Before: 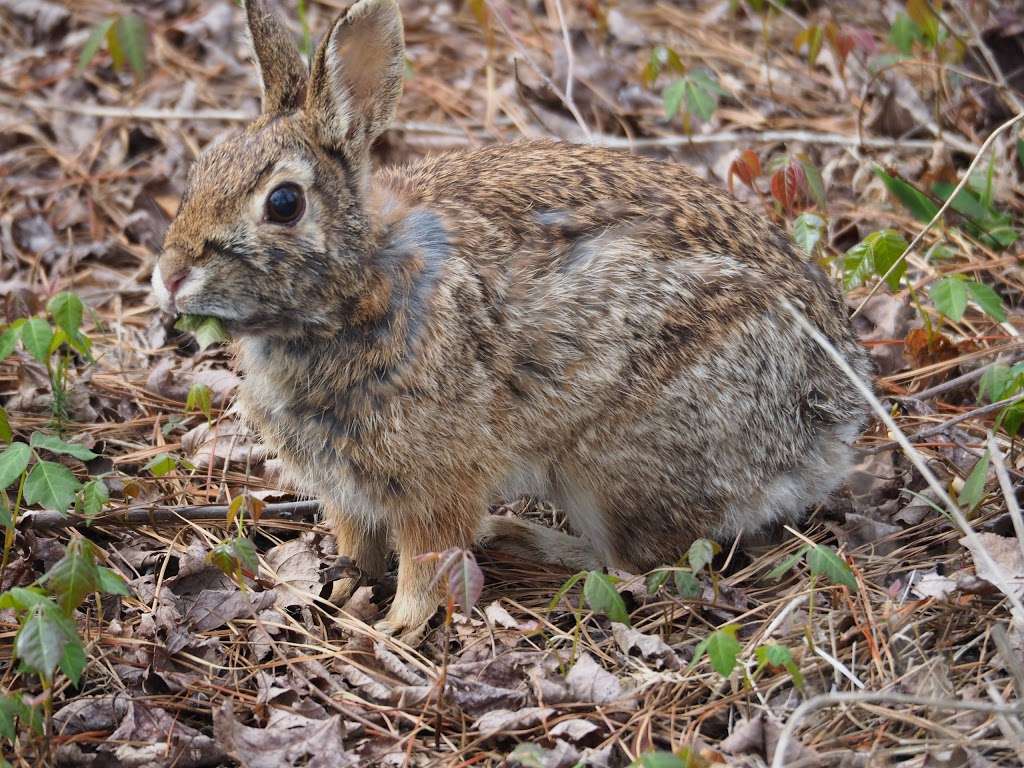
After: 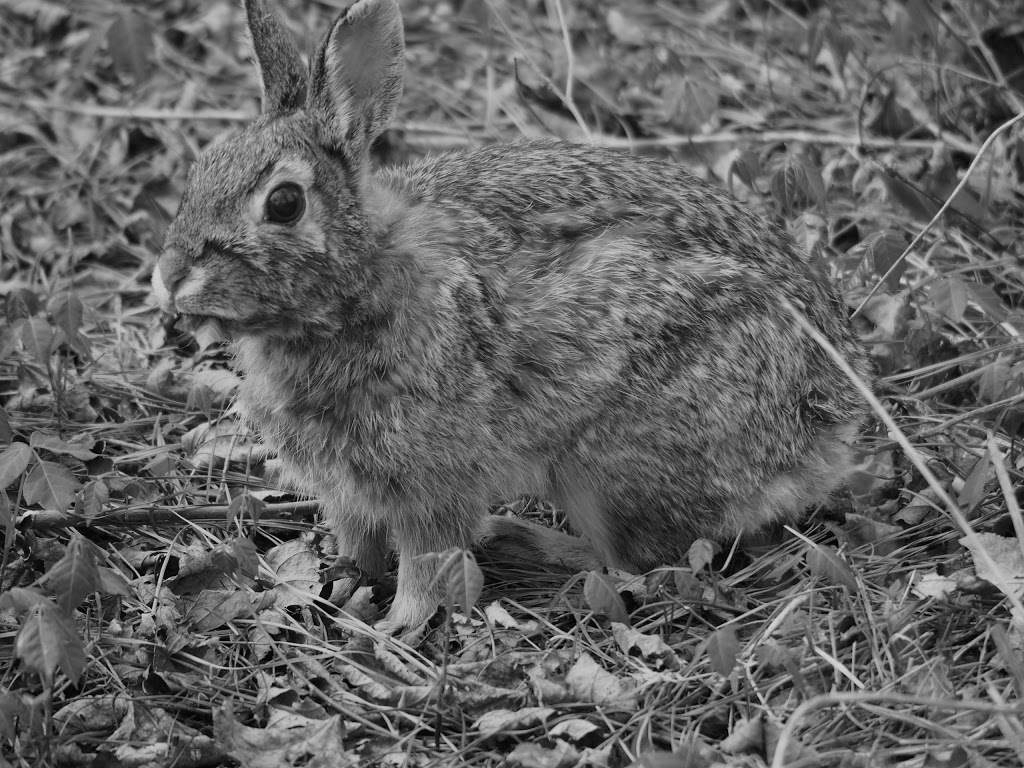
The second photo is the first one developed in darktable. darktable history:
color calibration: output gray [0.21, 0.42, 0.37, 0], gray › normalize channels true, illuminant same as pipeline (D50), adaptation XYZ, x 0.346, y 0.359, gamut compression 0
shadows and highlights: radius 121.13, shadows 21.4, white point adjustment -9.72, highlights -14.39, soften with gaussian
exposure: compensate highlight preservation false
